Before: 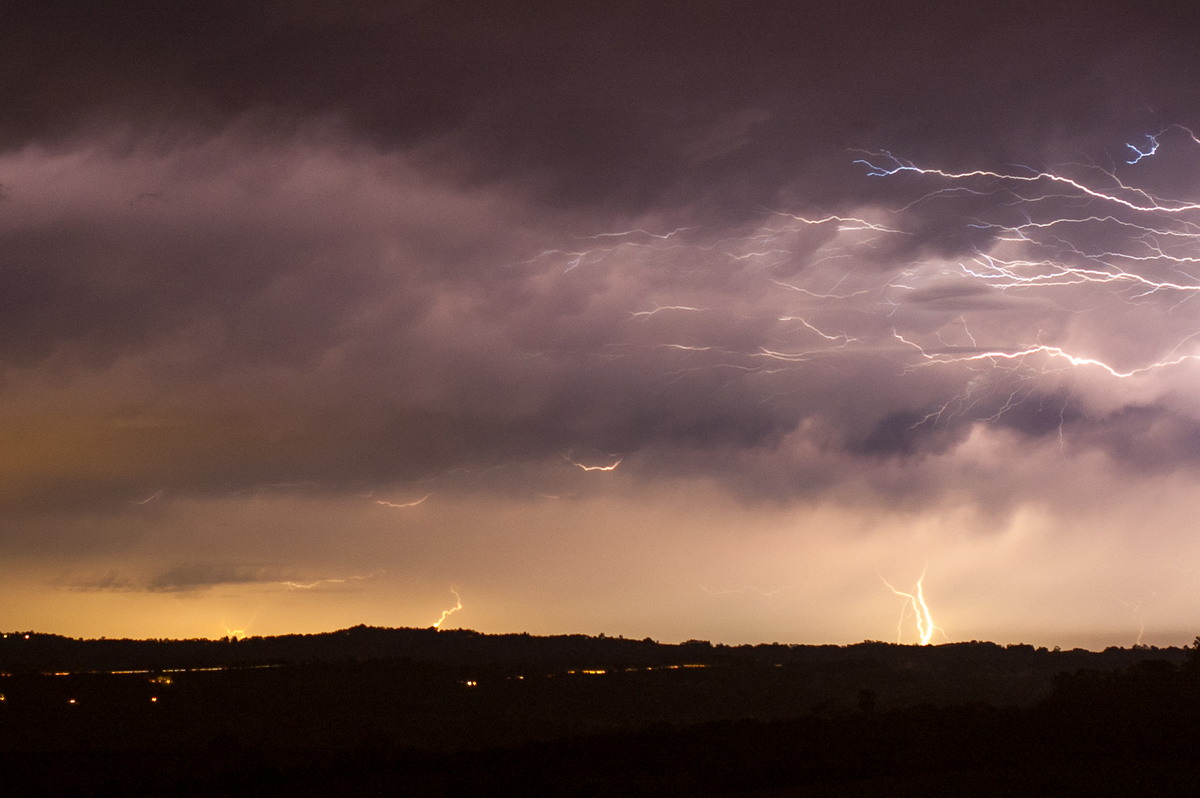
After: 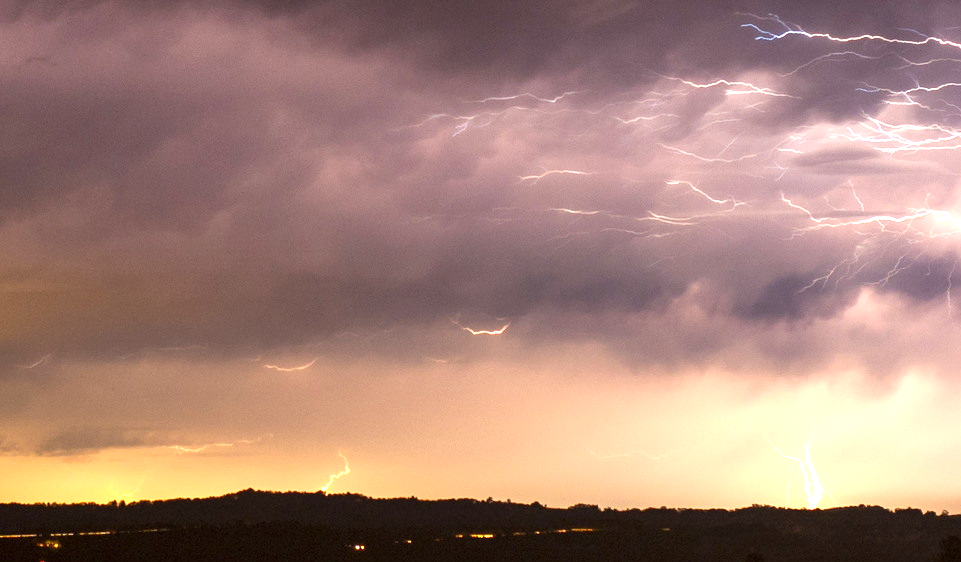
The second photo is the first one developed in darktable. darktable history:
crop: left 9.391%, top 17.153%, right 10.497%, bottom 12.352%
exposure: exposure 0.918 EV, compensate exposure bias true, compensate highlight preservation false
